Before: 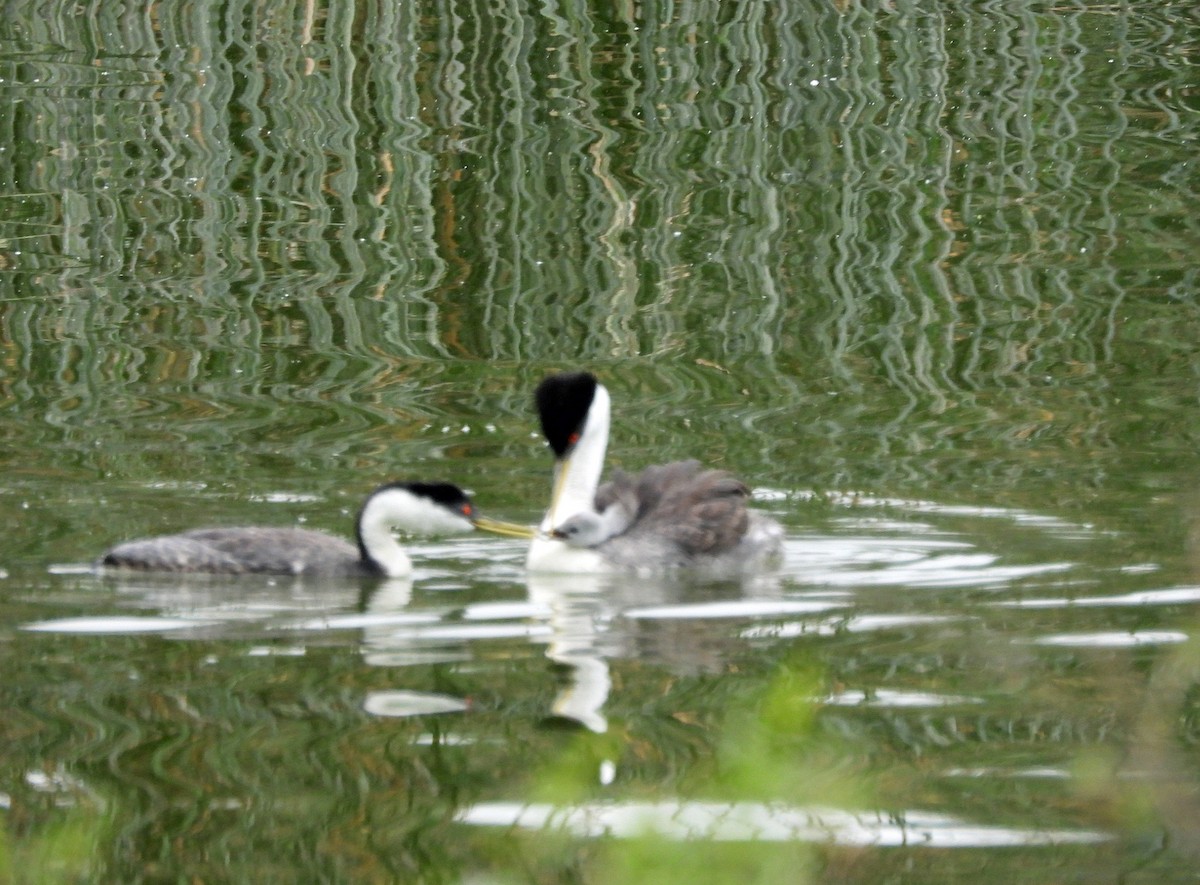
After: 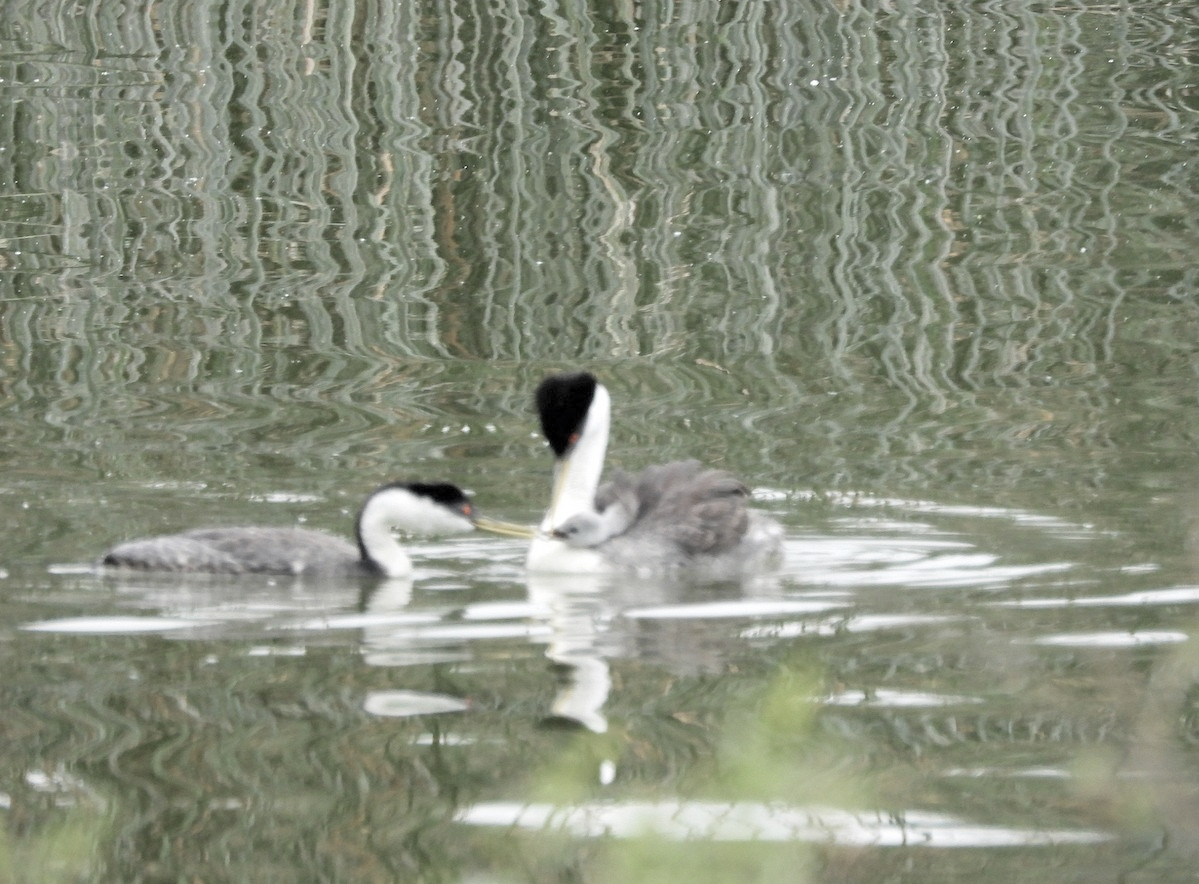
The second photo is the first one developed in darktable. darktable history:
contrast brightness saturation: brightness 0.18, saturation -0.5
